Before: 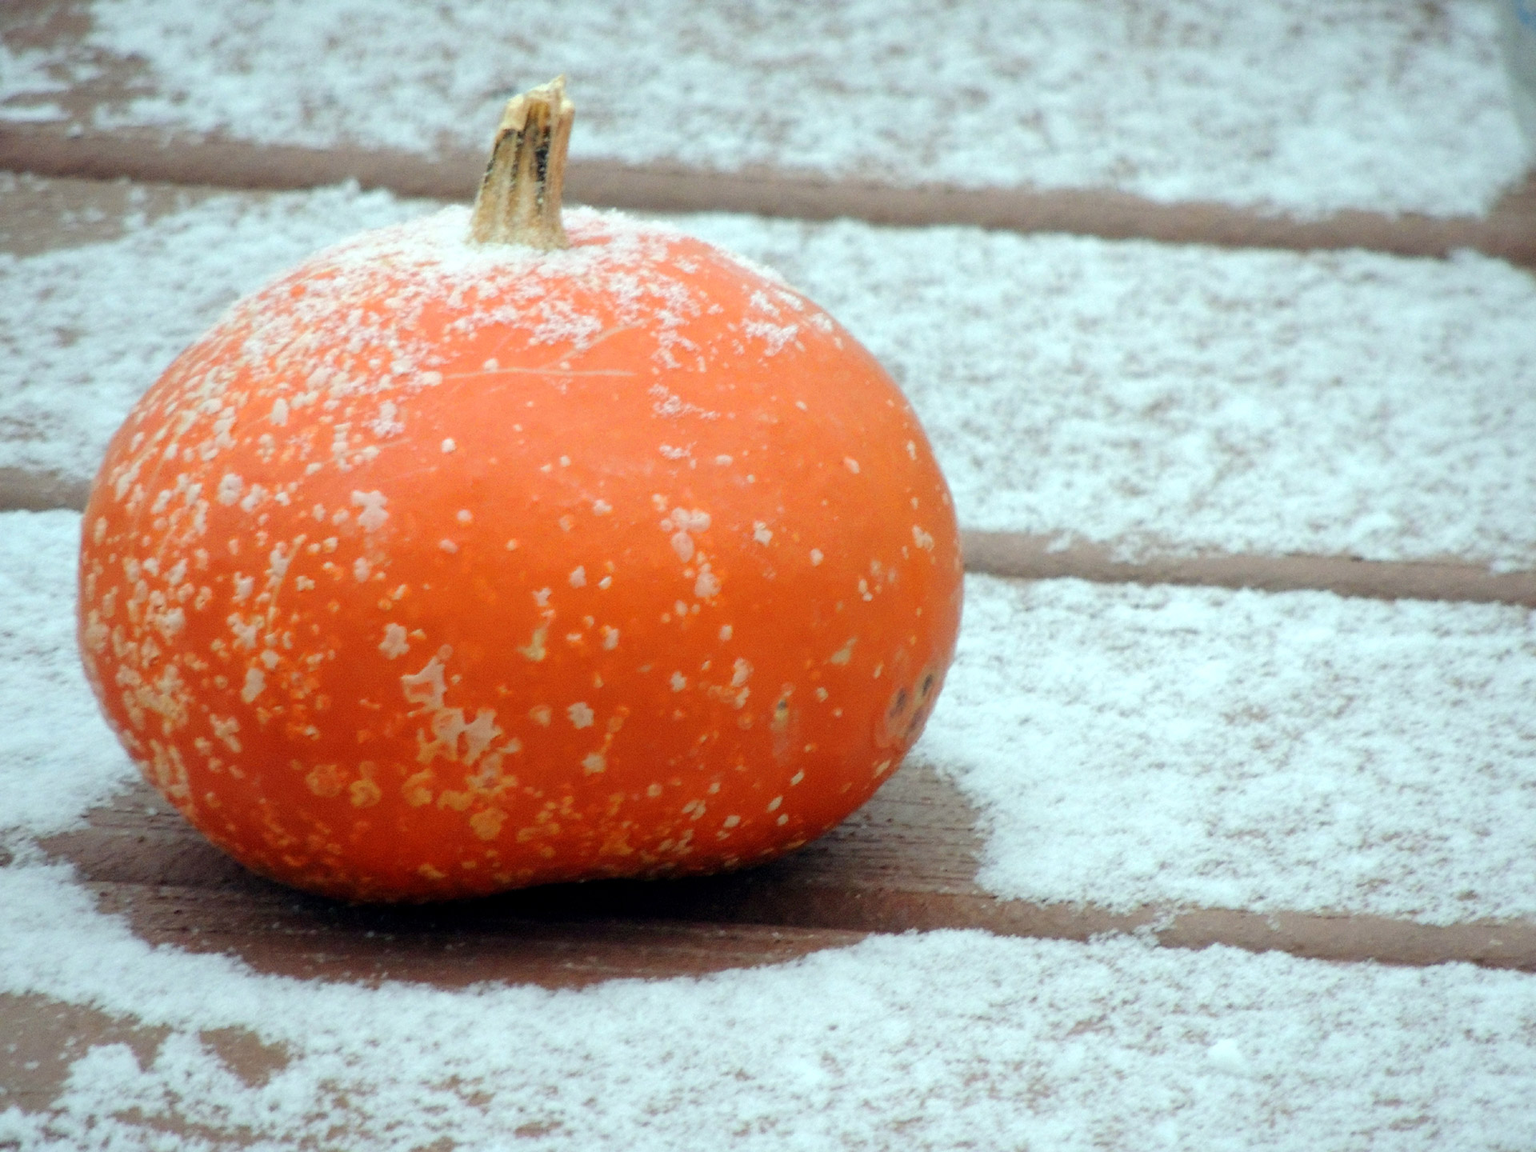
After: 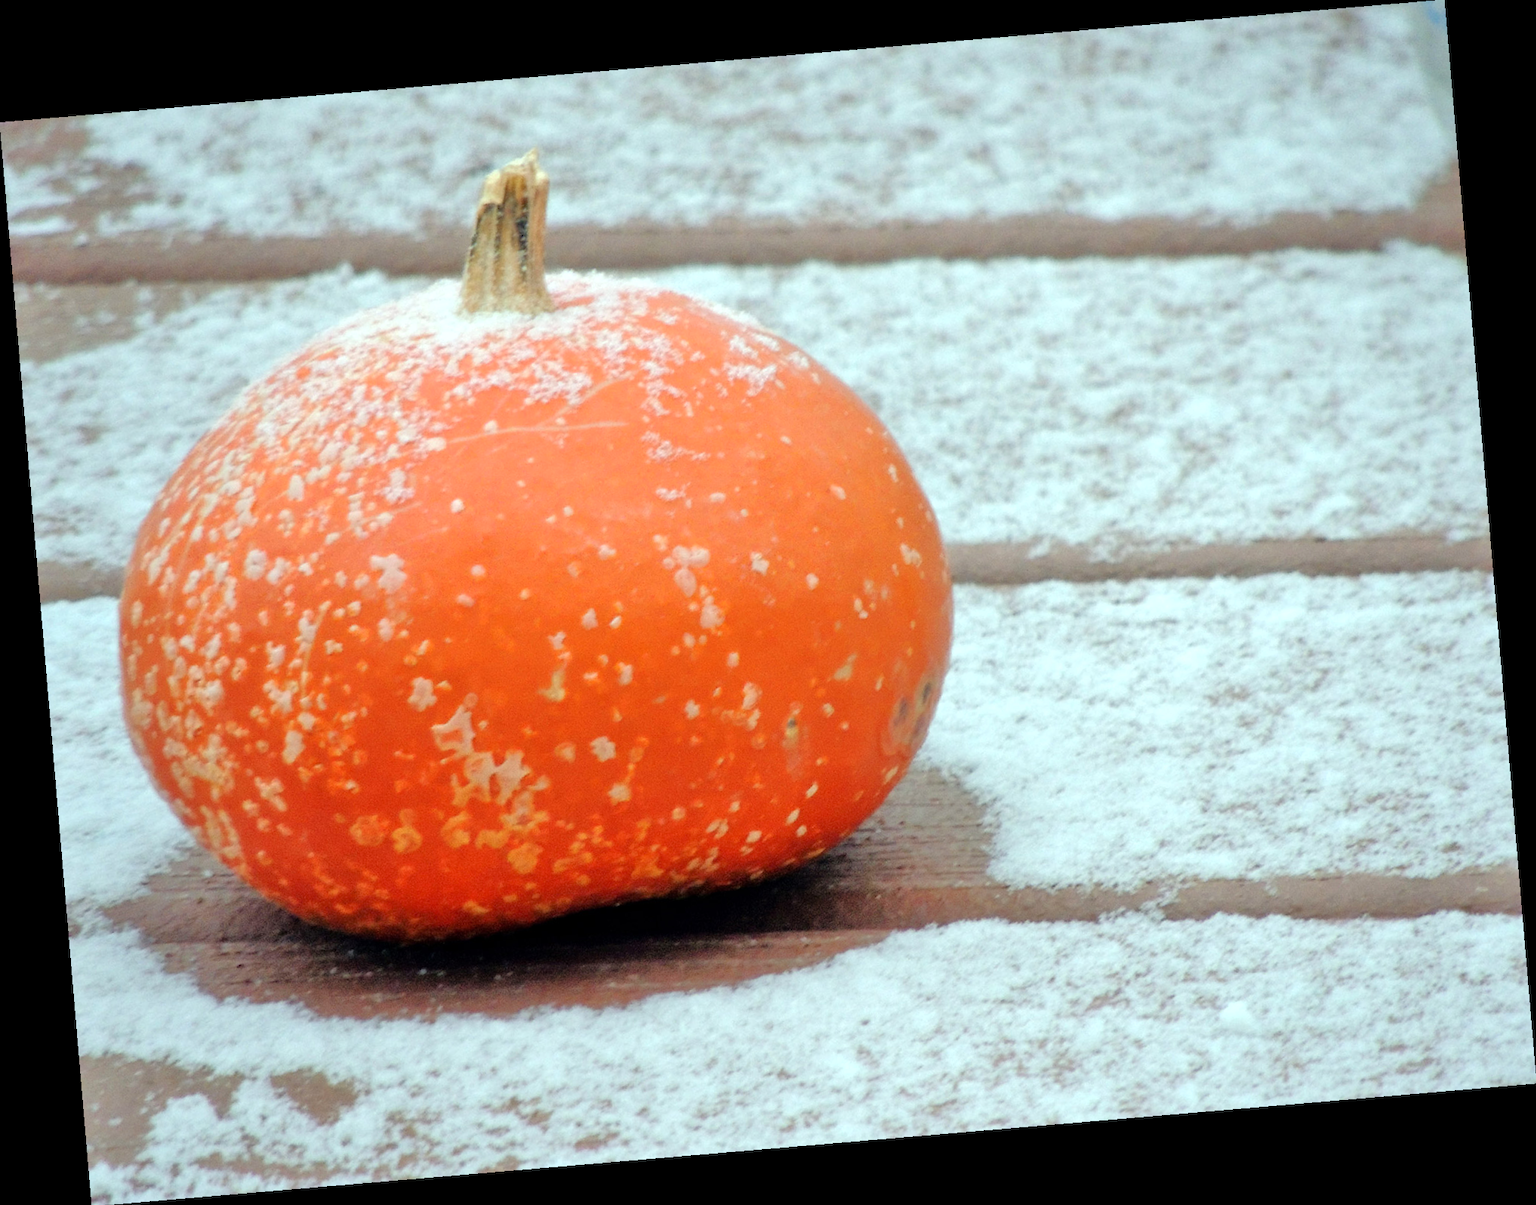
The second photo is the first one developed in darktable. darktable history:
rotate and perspective: rotation -4.86°, automatic cropping off
tone equalizer: -7 EV 0.15 EV, -6 EV 0.6 EV, -5 EV 1.15 EV, -4 EV 1.33 EV, -3 EV 1.15 EV, -2 EV 0.6 EV, -1 EV 0.15 EV, mask exposure compensation -0.5 EV
